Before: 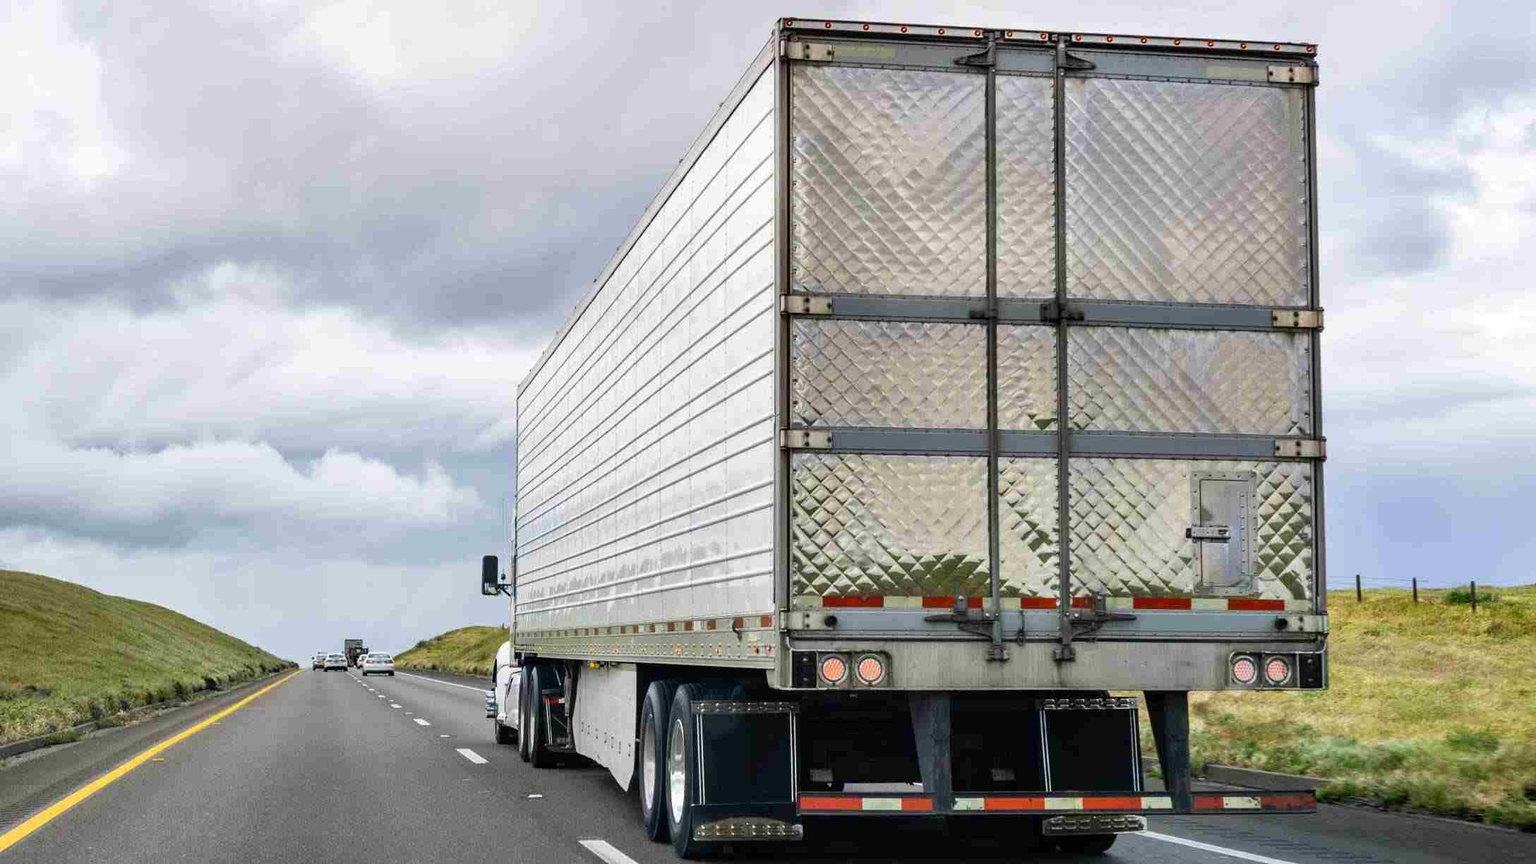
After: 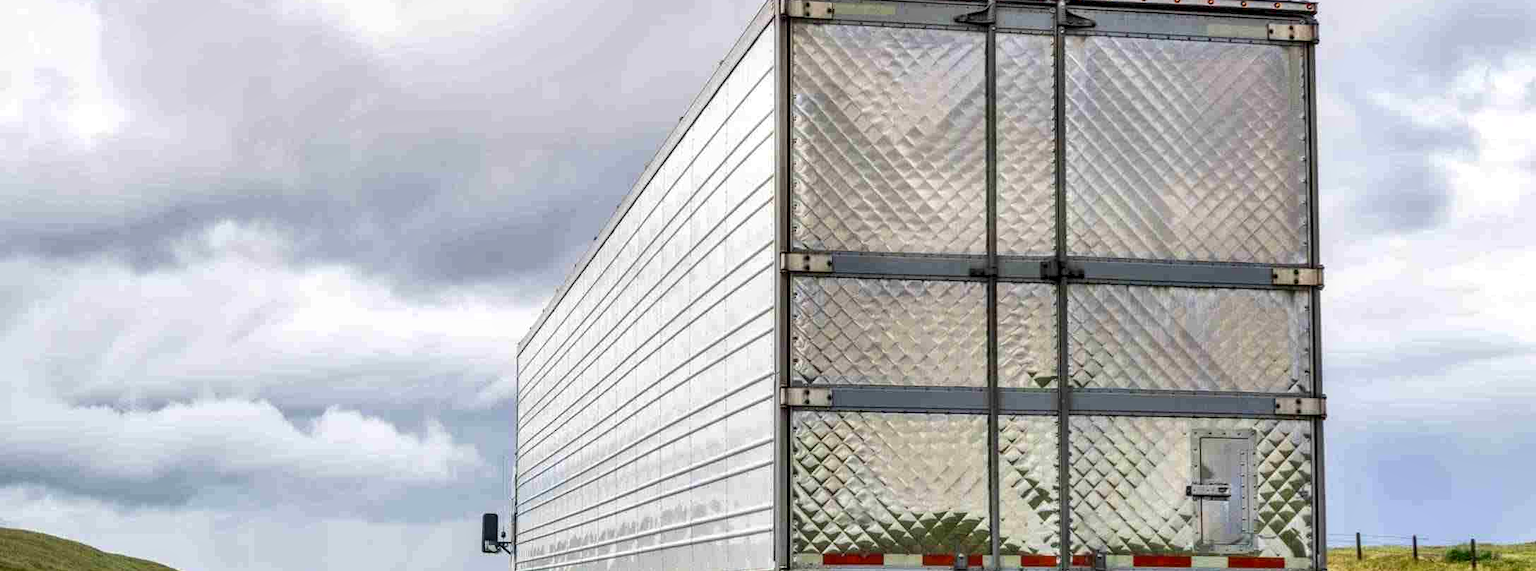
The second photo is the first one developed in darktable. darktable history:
local contrast: detail 130%
crop and rotate: top 4.933%, bottom 28.814%
